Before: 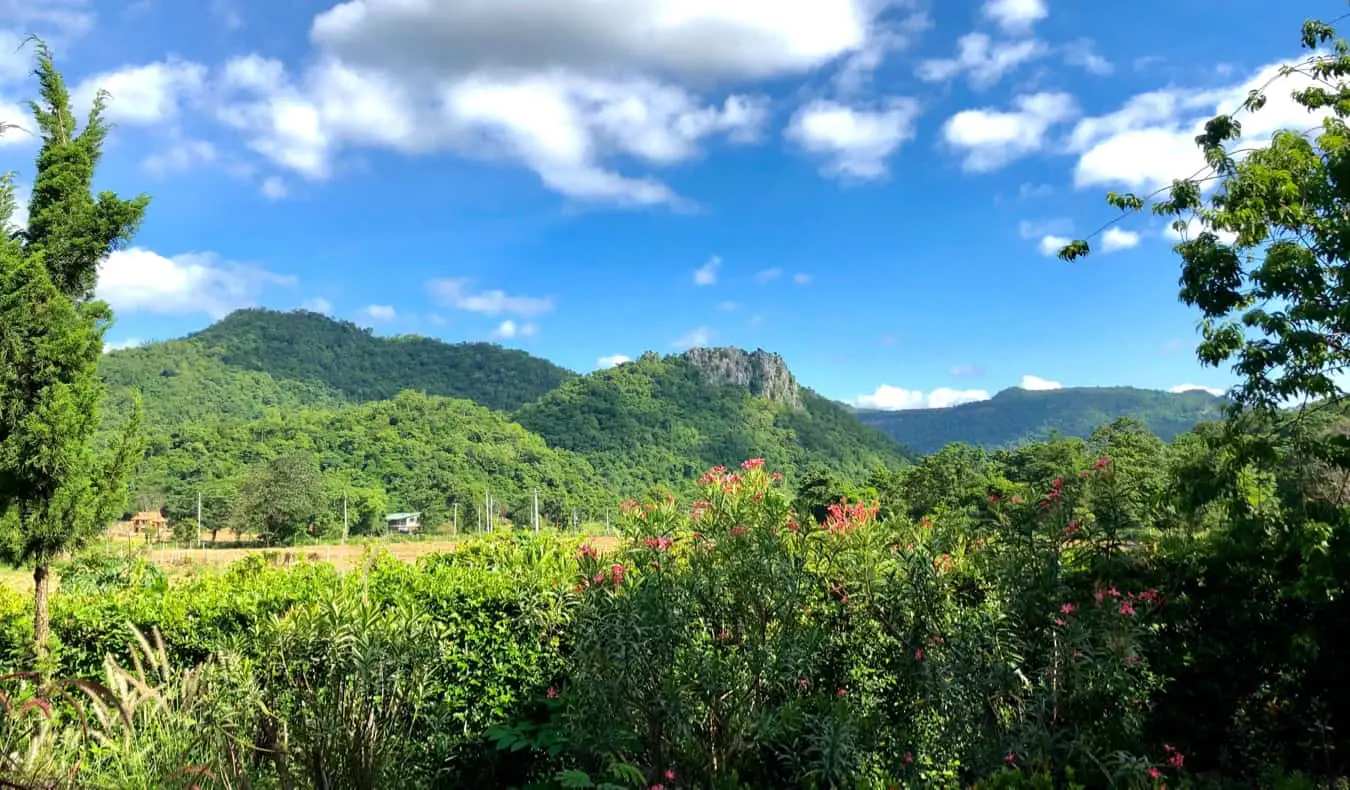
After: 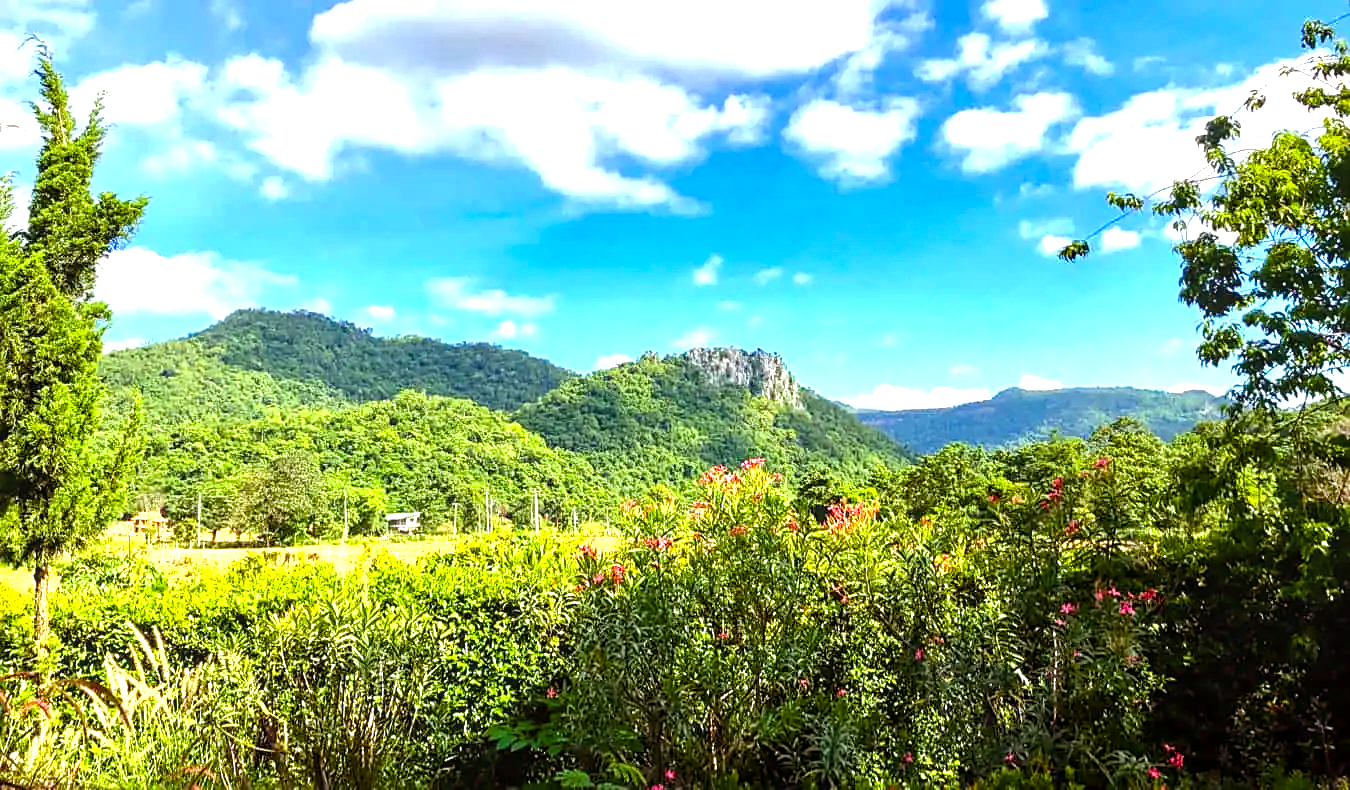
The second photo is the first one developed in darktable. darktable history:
local contrast: on, module defaults
exposure: black level correction 0, exposure 0.694 EV, compensate exposure bias true, compensate highlight preservation false
color balance rgb: power › chroma 1.556%, power › hue 26.83°, perceptual saturation grading › global saturation 34.754%, perceptual saturation grading › highlights -29.899%, perceptual saturation grading › shadows 35.241%, perceptual brilliance grading › highlights 9.967%, perceptual brilliance grading › mid-tones 5.492%, global vibrance 20%
sharpen: on, module defaults
